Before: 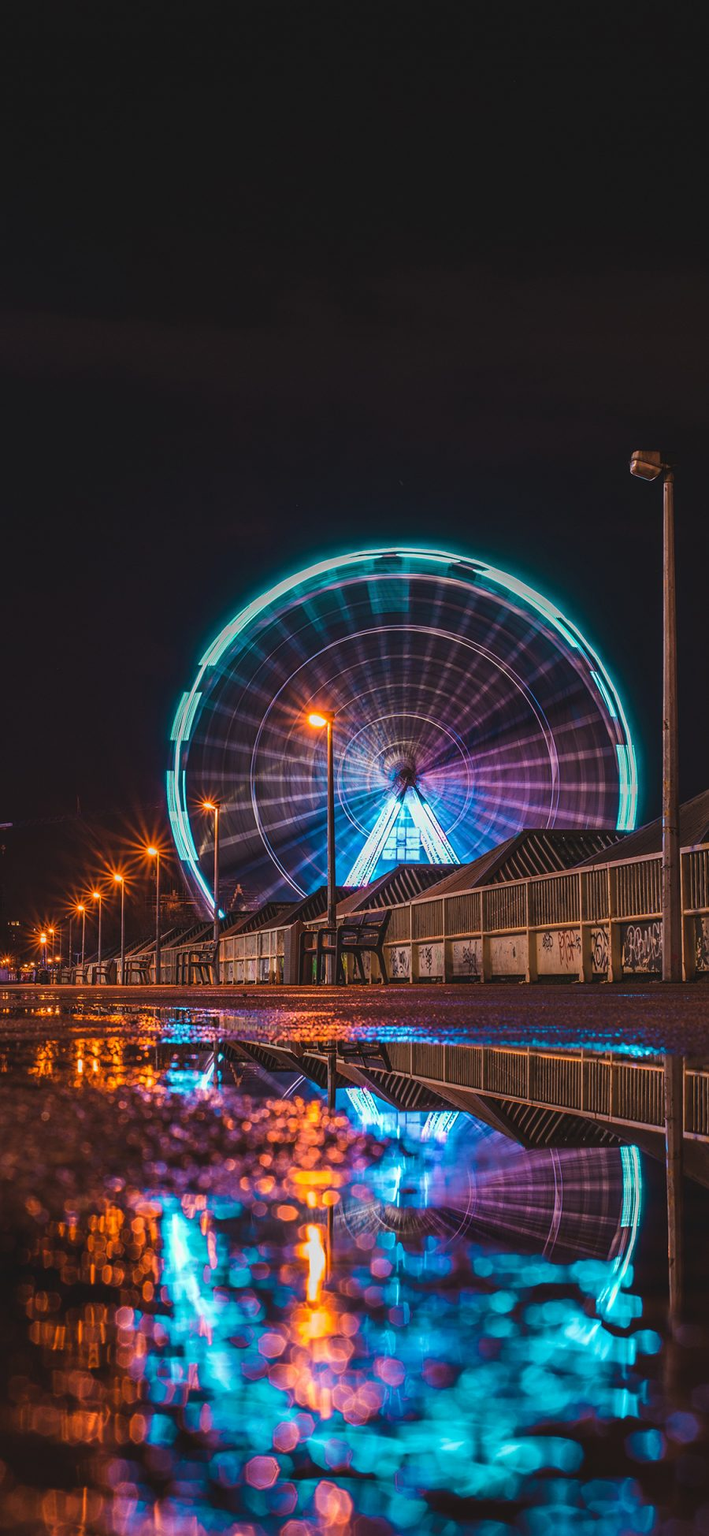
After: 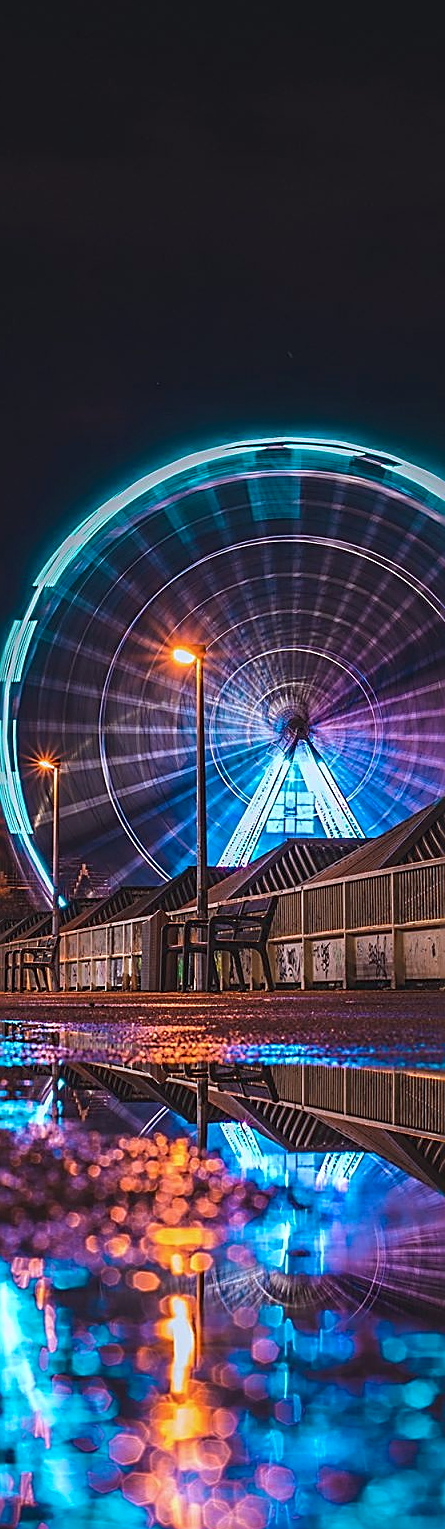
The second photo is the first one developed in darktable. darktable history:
color calibration: x 0.37, y 0.382, temperature 4313.32 K
crop and rotate: angle 0.02°, left 24.353%, top 13.219%, right 26.156%, bottom 8.224%
sharpen: amount 1
